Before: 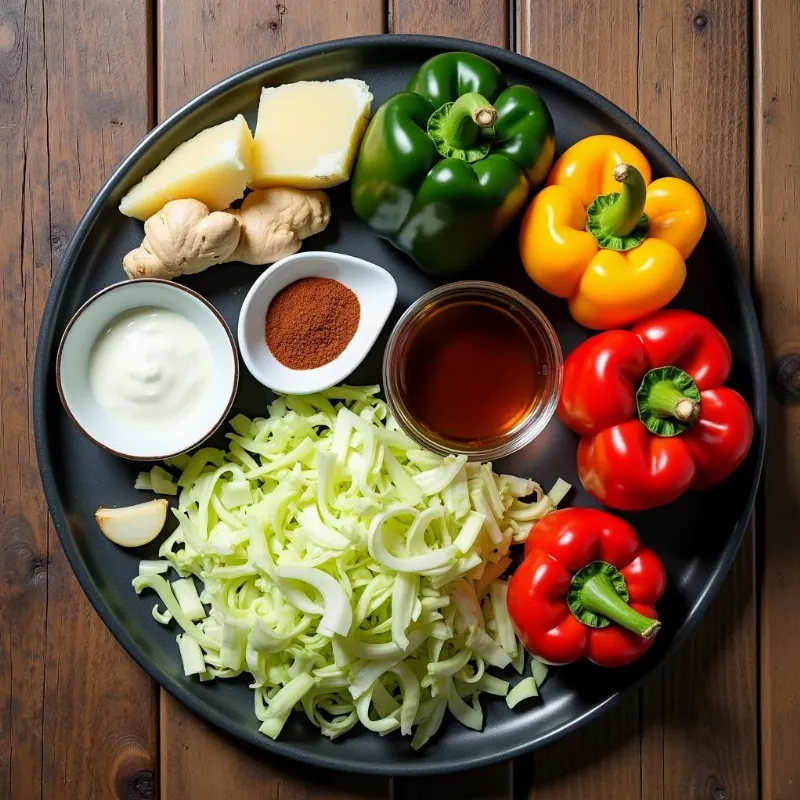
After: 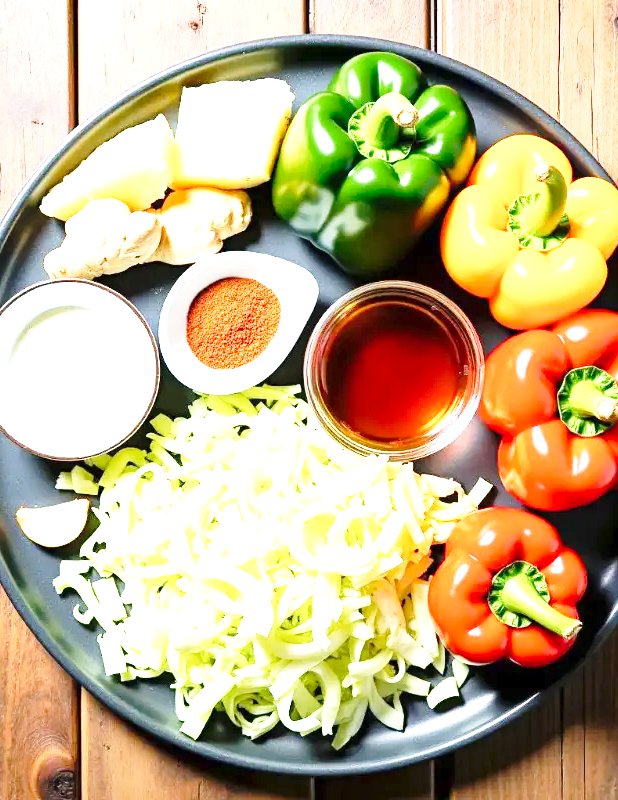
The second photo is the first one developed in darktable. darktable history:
crop: left 9.897%, right 12.754%
exposure: exposure 1.993 EV, compensate highlight preservation false
base curve: curves: ch0 [(0, 0) (0.028, 0.03) (0.121, 0.232) (0.46, 0.748) (0.859, 0.968) (1, 1)], preserve colors none
